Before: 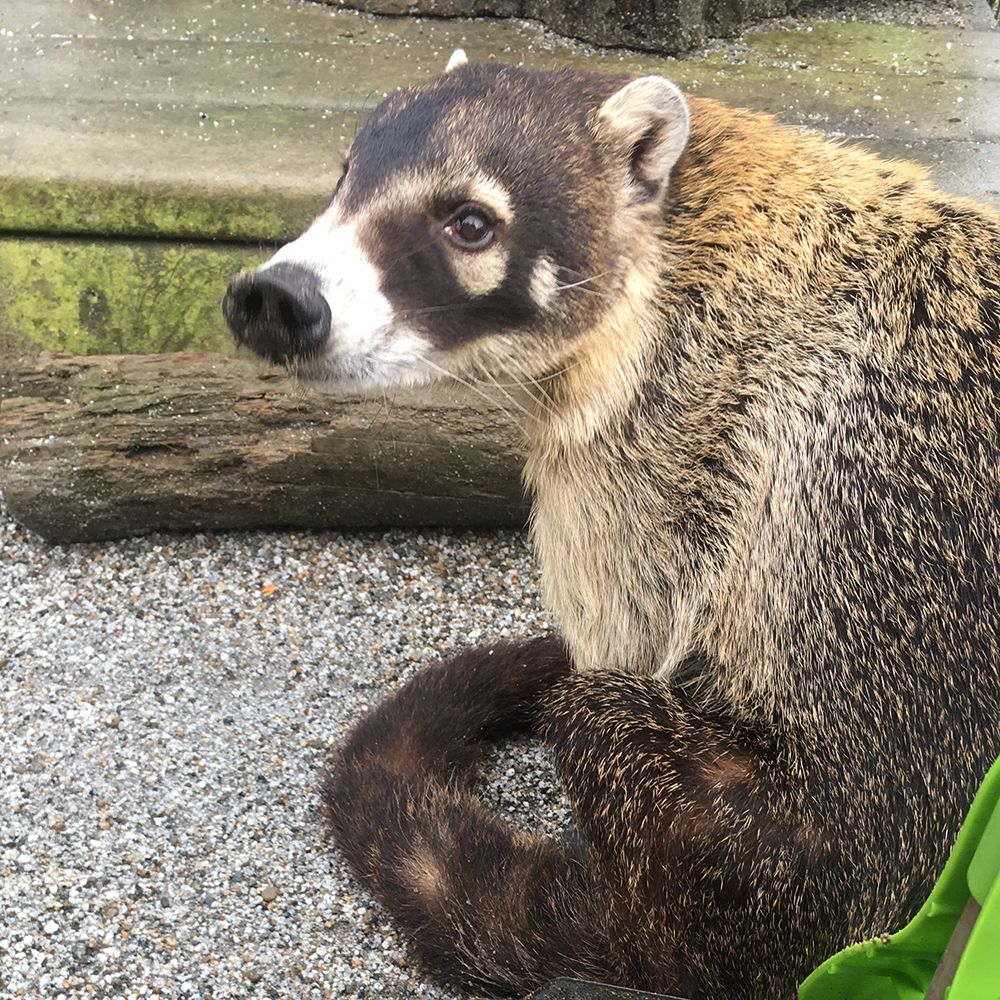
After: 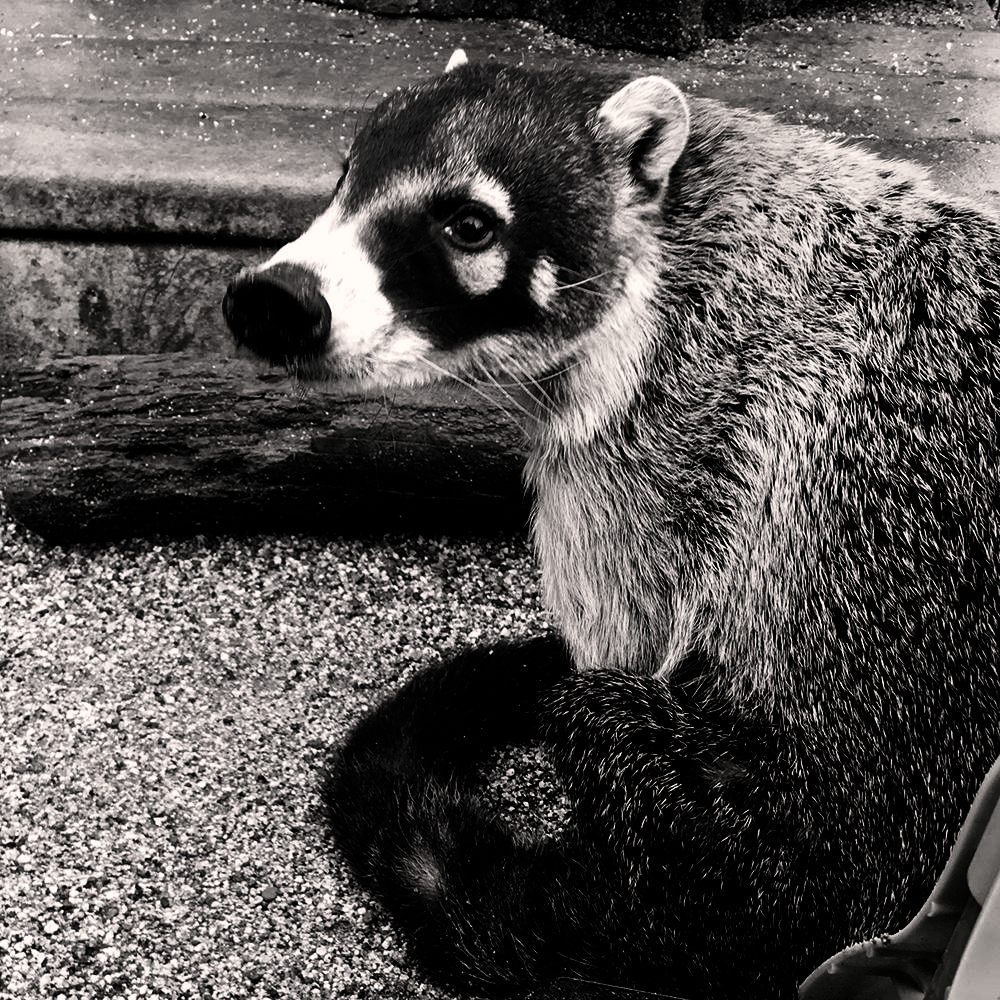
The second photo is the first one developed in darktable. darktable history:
contrast brightness saturation: contrast 0.018, brightness -0.994, saturation -0.984
color correction: highlights a* 5.49, highlights b* 5.18, saturation 0.668
color balance rgb: shadows lift › luminance -22.064%, shadows lift › chroma 6.556%, shadows lift › hue 269.26°, perceptual saturation grading › global saturation 0.037%
base curve: curves: ch0 [(0, 0) (0.036, 0.025) (0.121, 0.166) (0.206, 0.329) (0.605, 0.79) (1, 1)], preserve colors none
